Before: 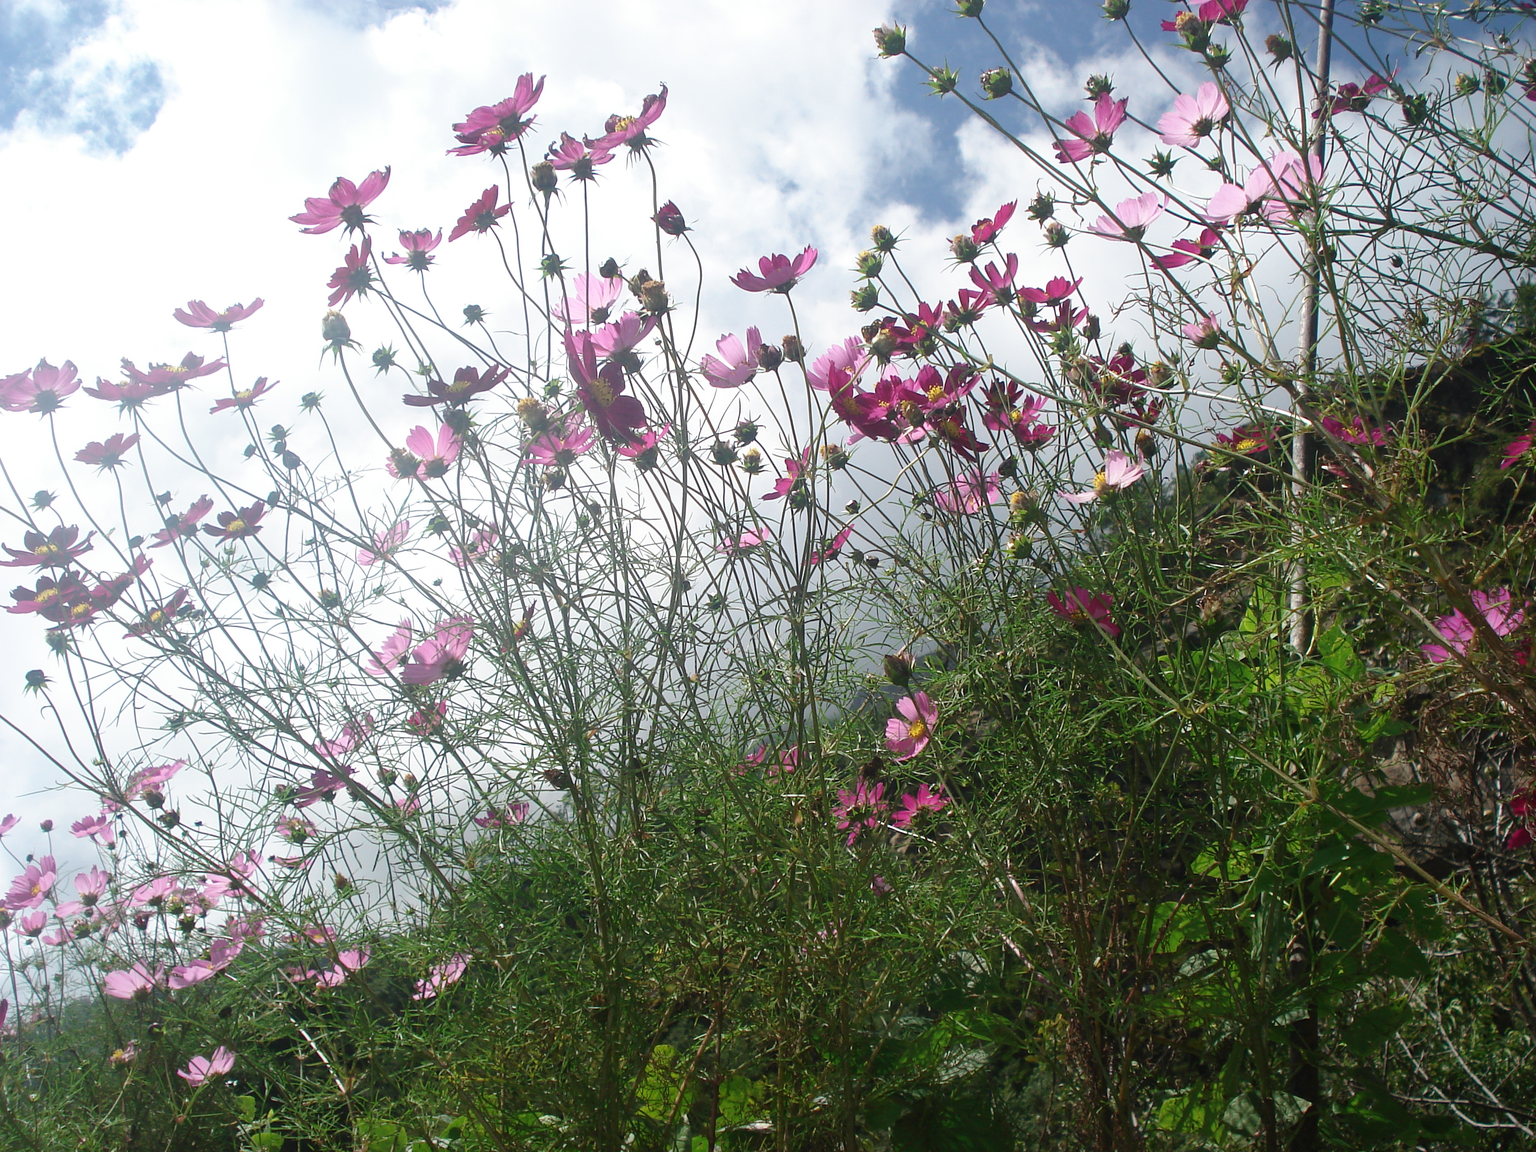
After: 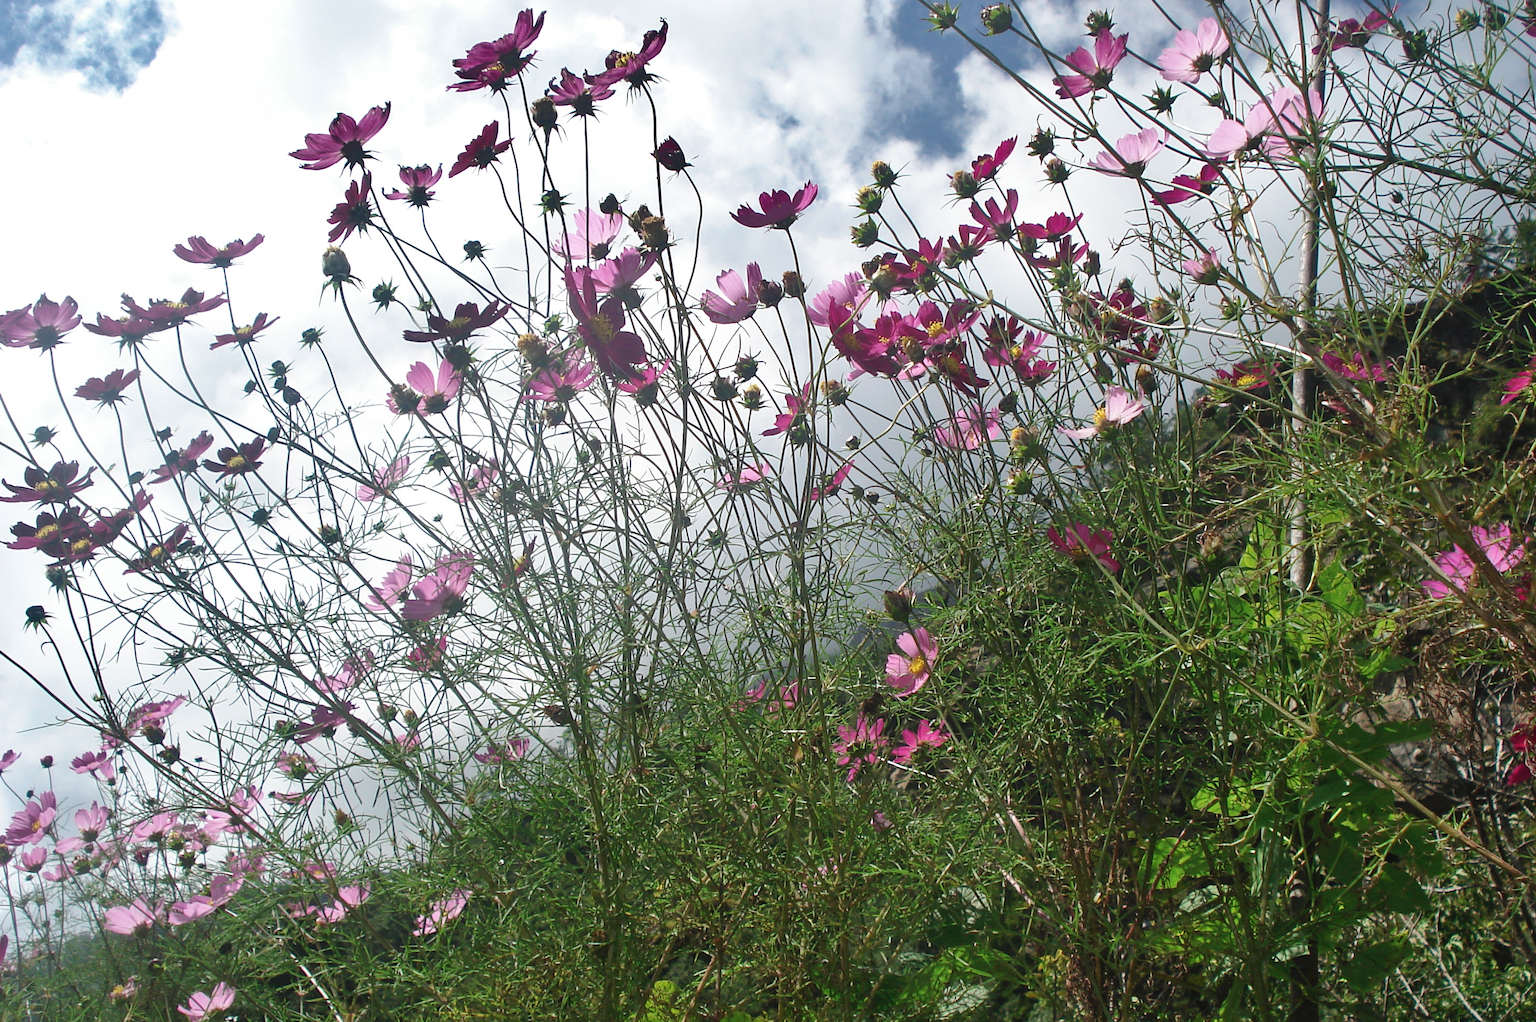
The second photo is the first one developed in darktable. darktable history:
shadows and highlights: soften with gaussian
crop and rotate: top 5.609%, bottom 5.609%
